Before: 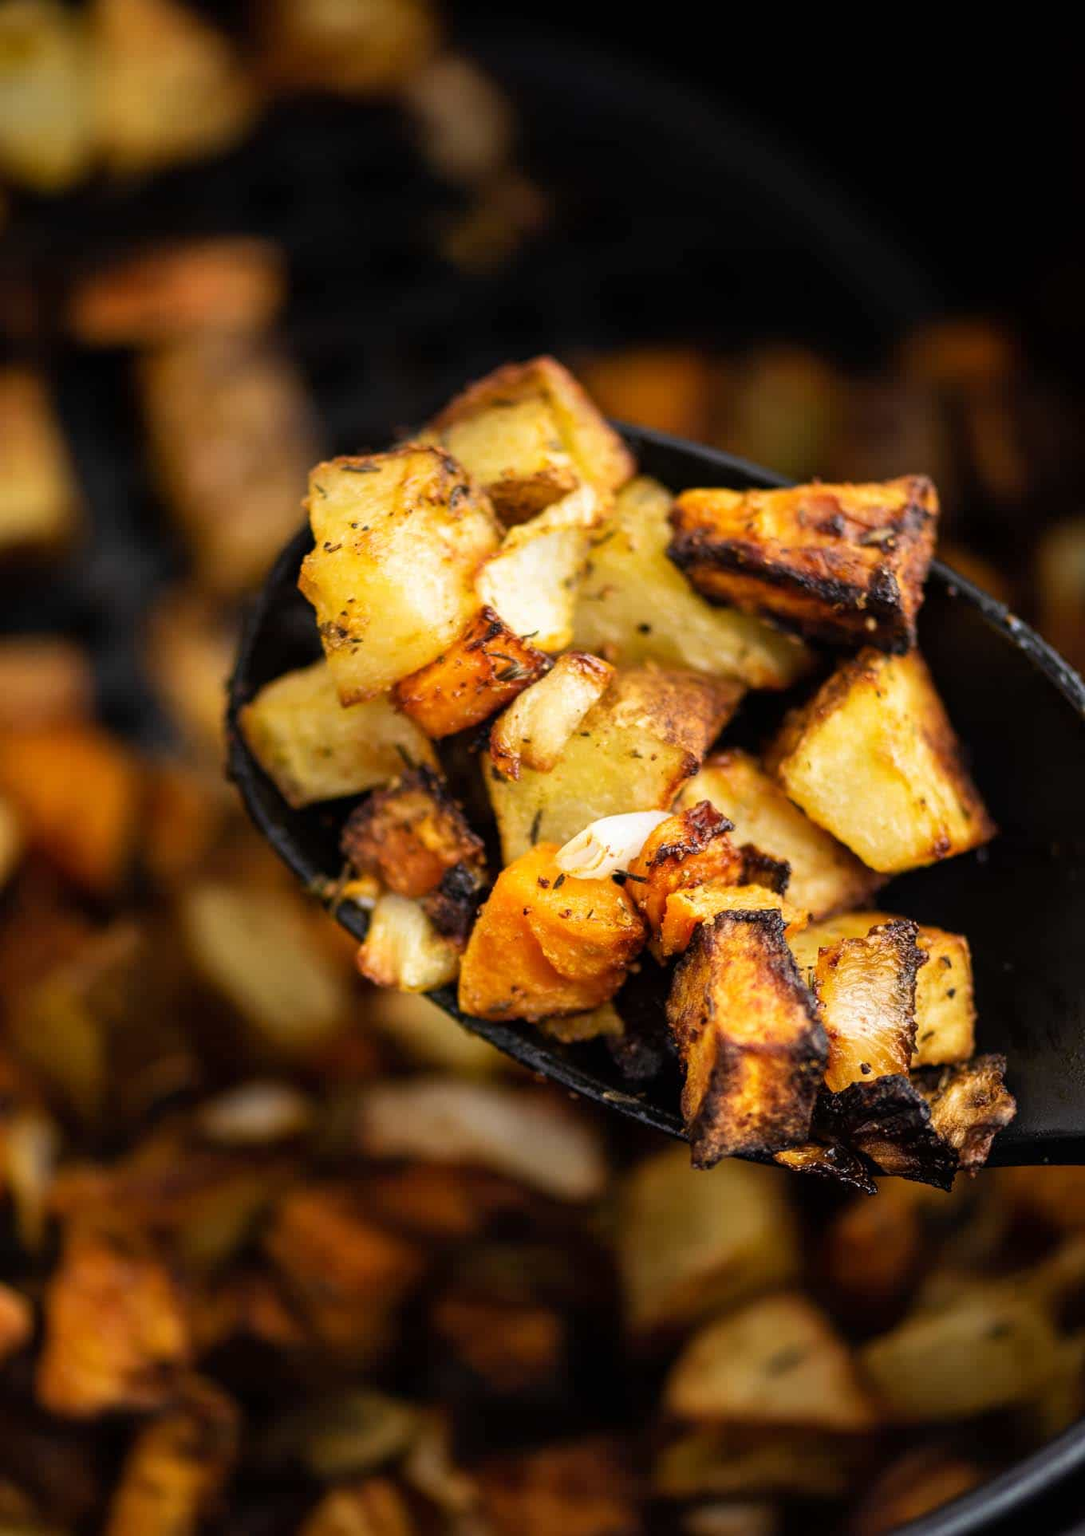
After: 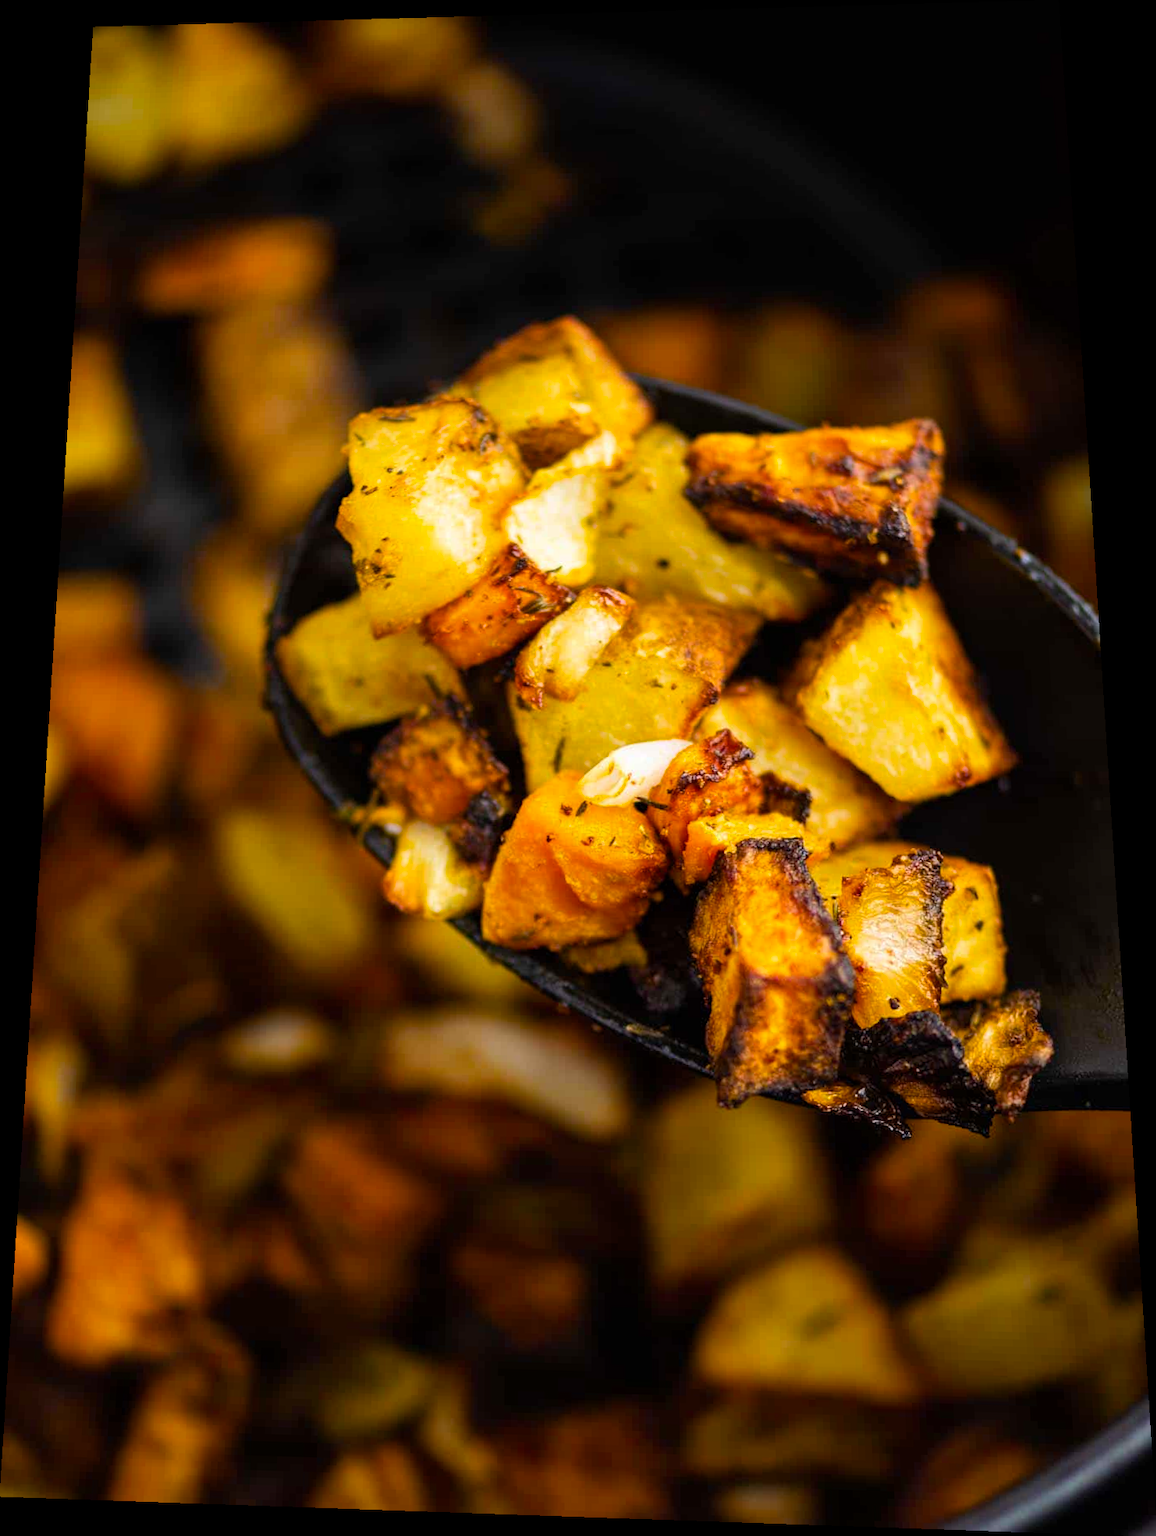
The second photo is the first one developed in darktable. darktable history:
rotate and perspective: rotation 0.128°, lens shift (vertical) -0.181, lens shift (horizontal) -0.044, shear 0.001, automatic cropping off
color balance rgb: perceptual saturation grading › global saturation 30%, global vibrance 20%
